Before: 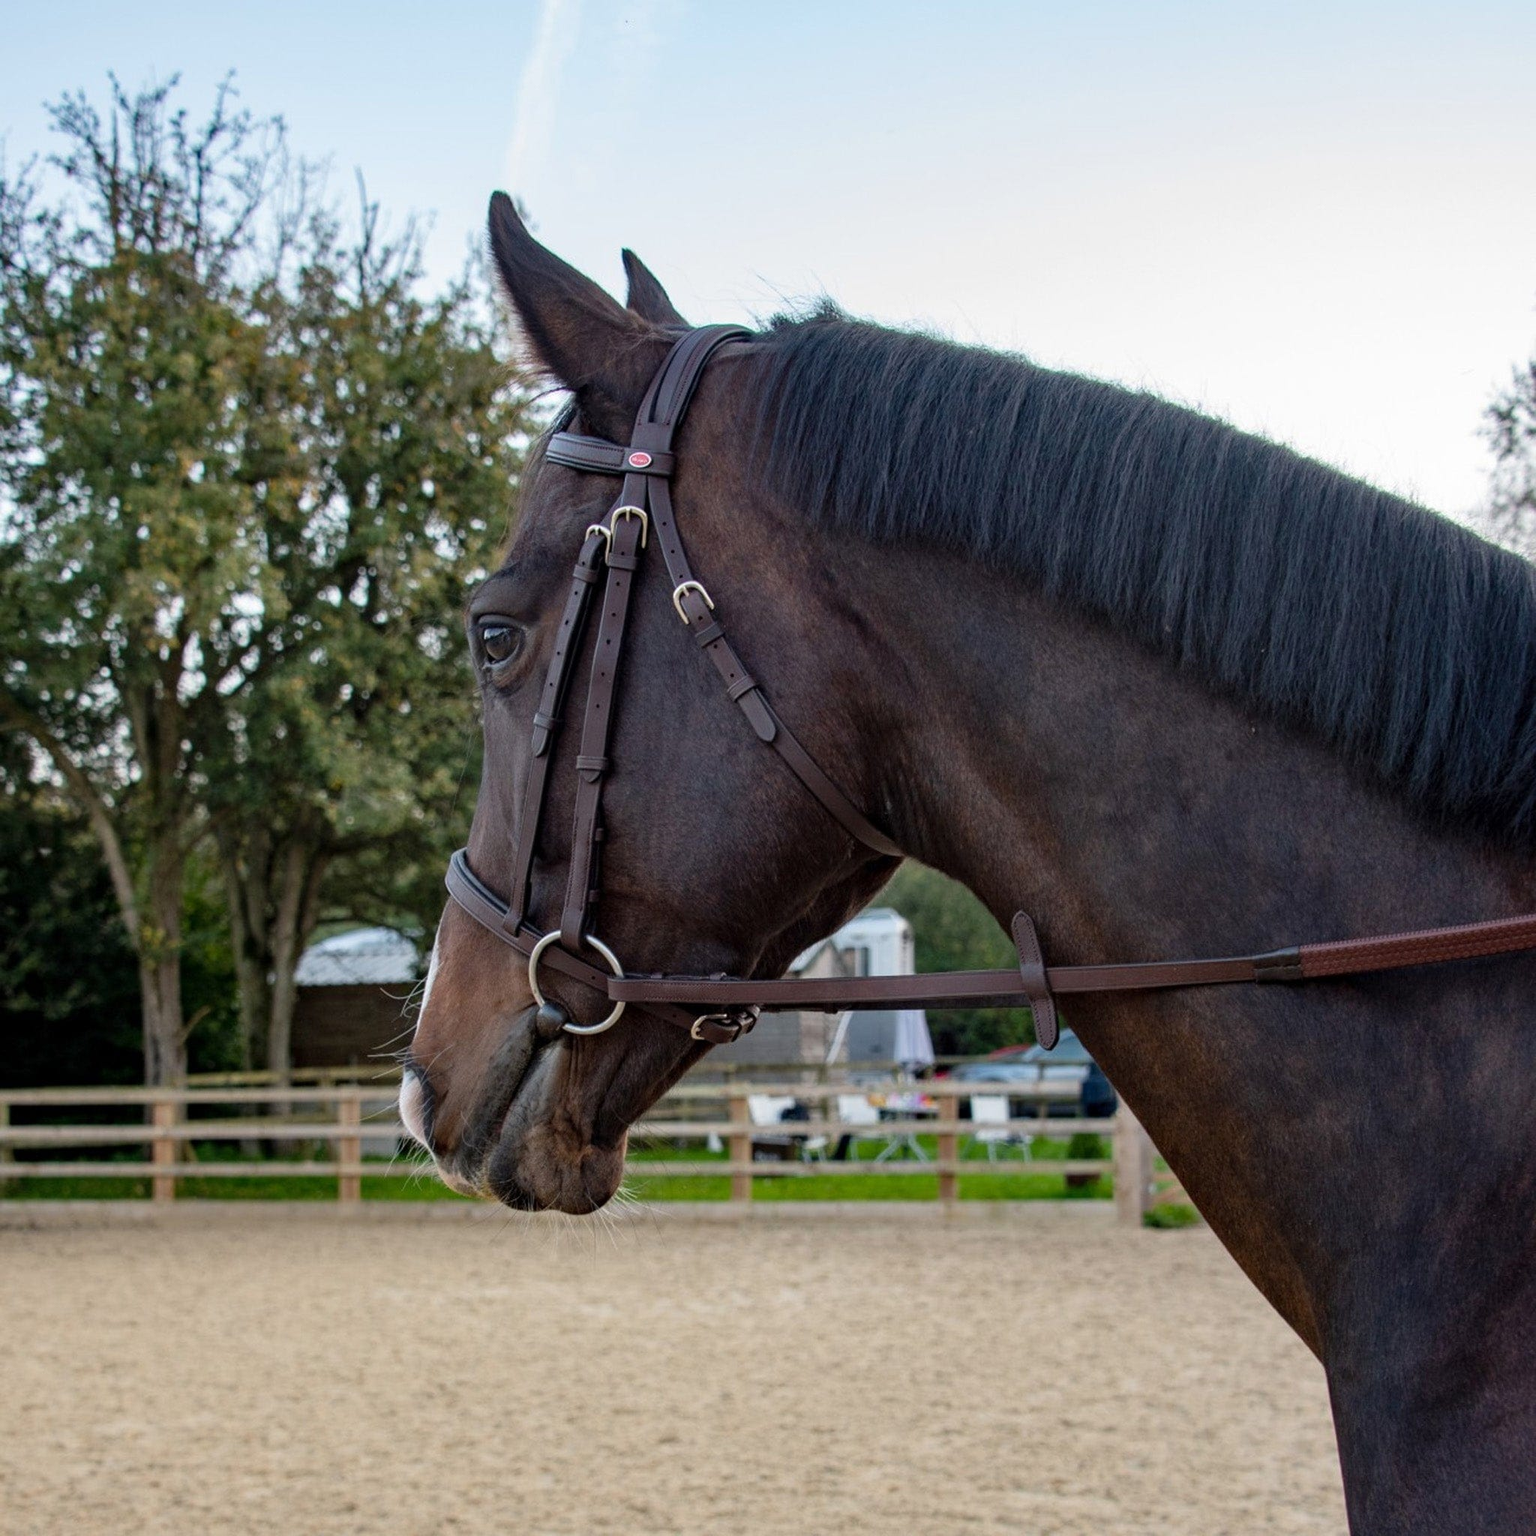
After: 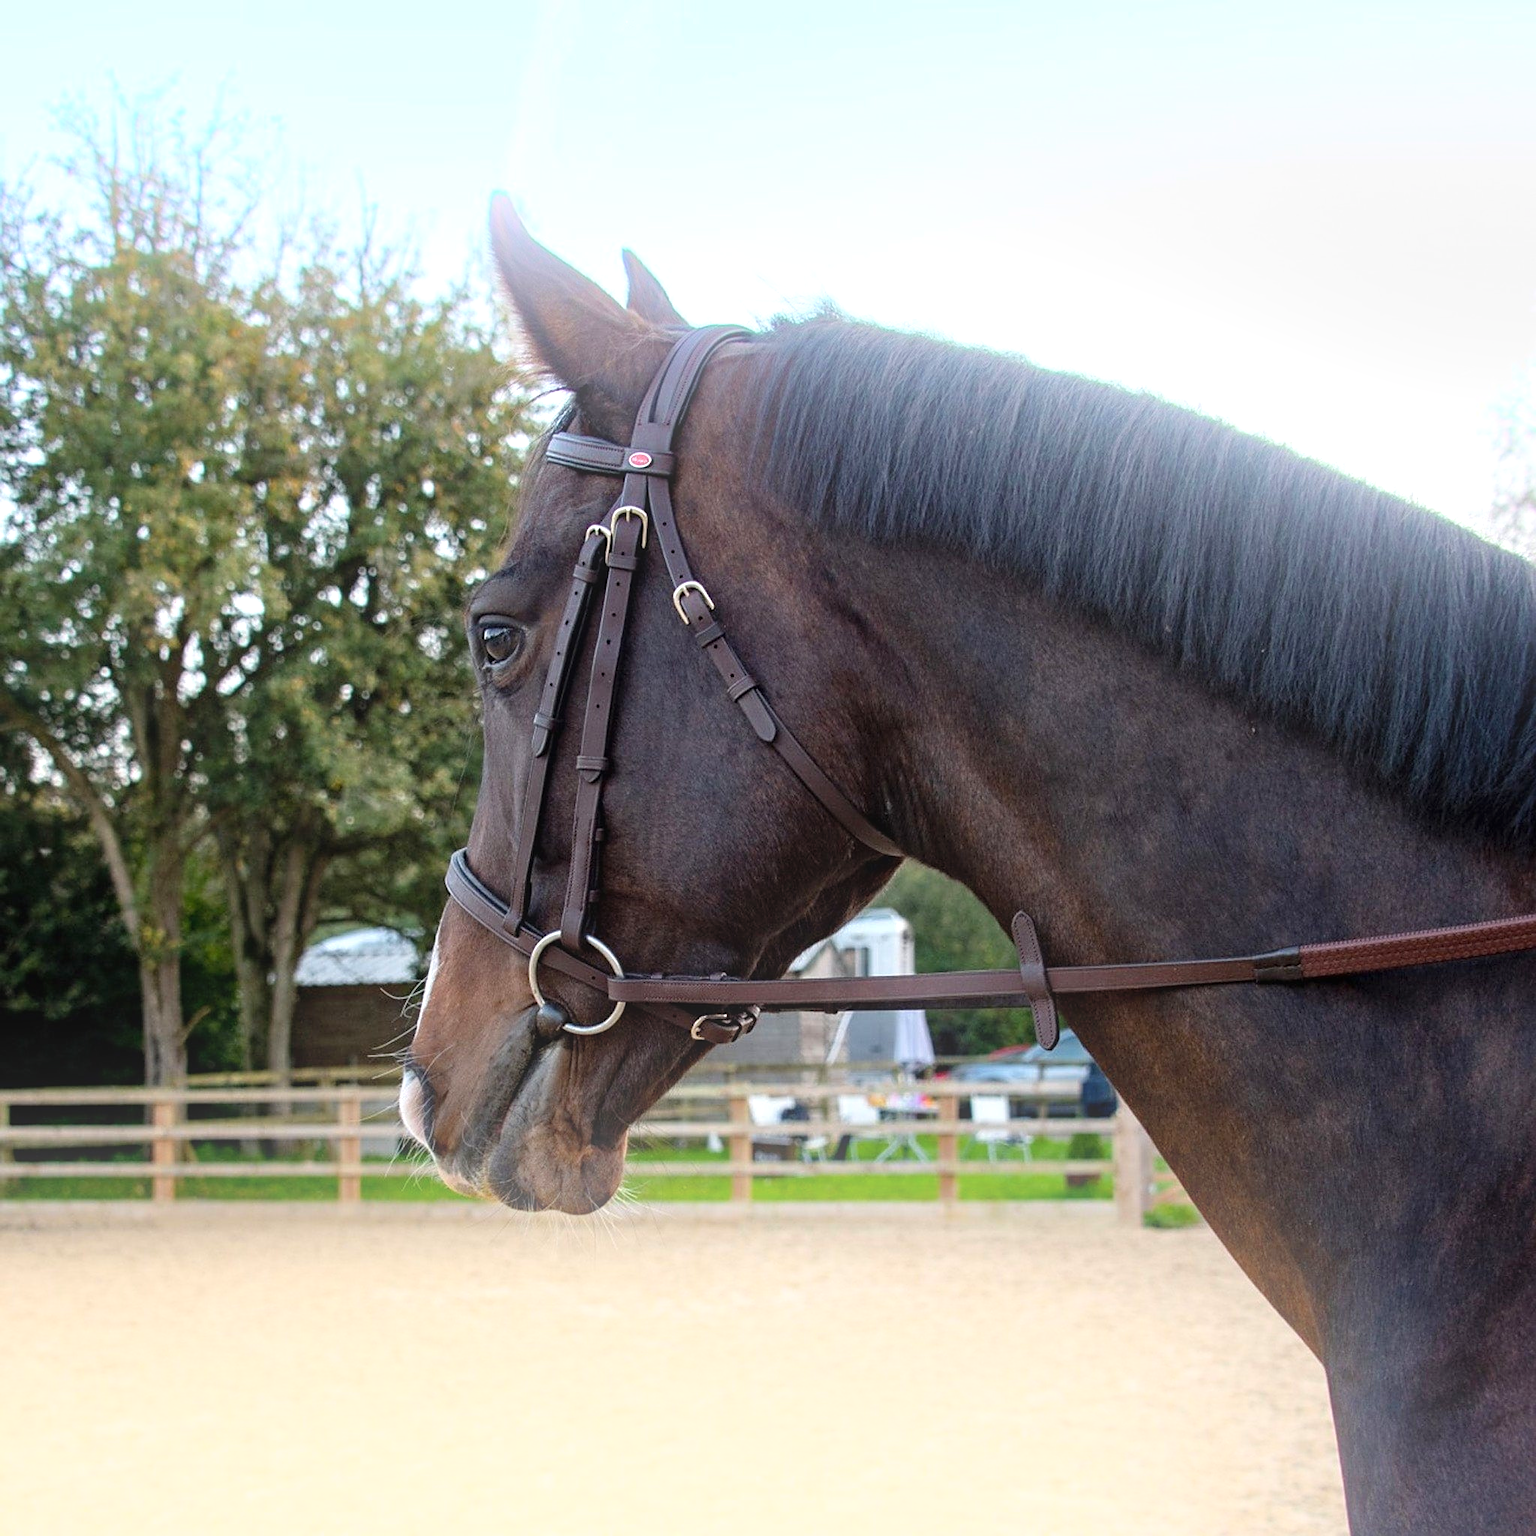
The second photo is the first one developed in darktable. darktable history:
exposure: exposure 0.496 EV, compensate highlight preservation false
sharpen: radius 1.864, amount 0.398, threshold 1.271
bloom: size 40%
